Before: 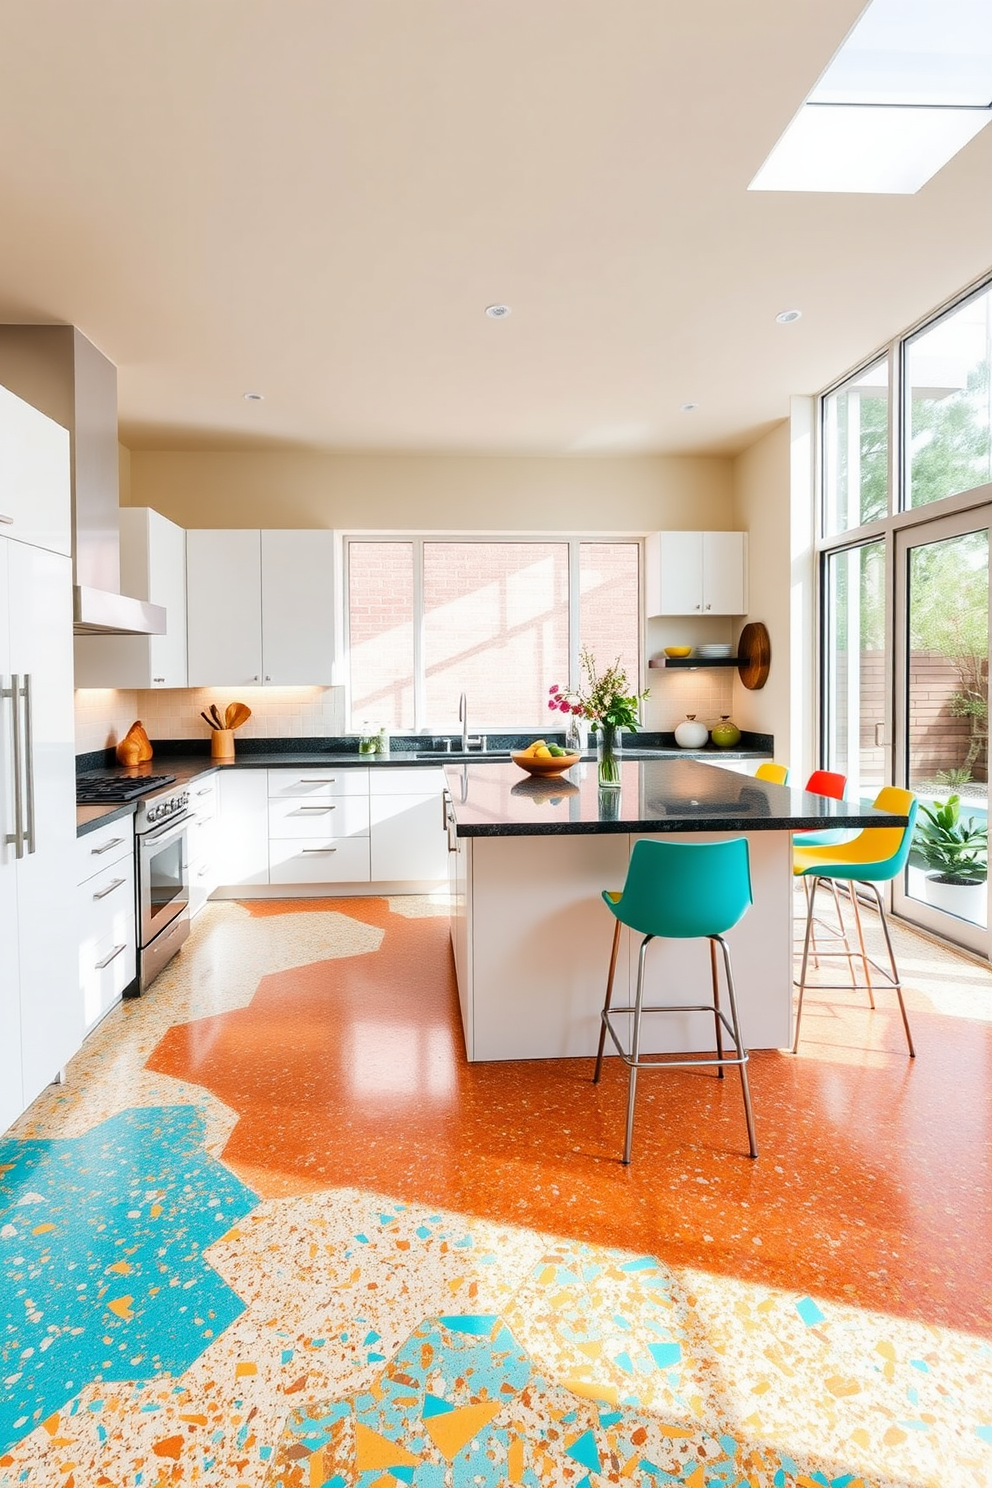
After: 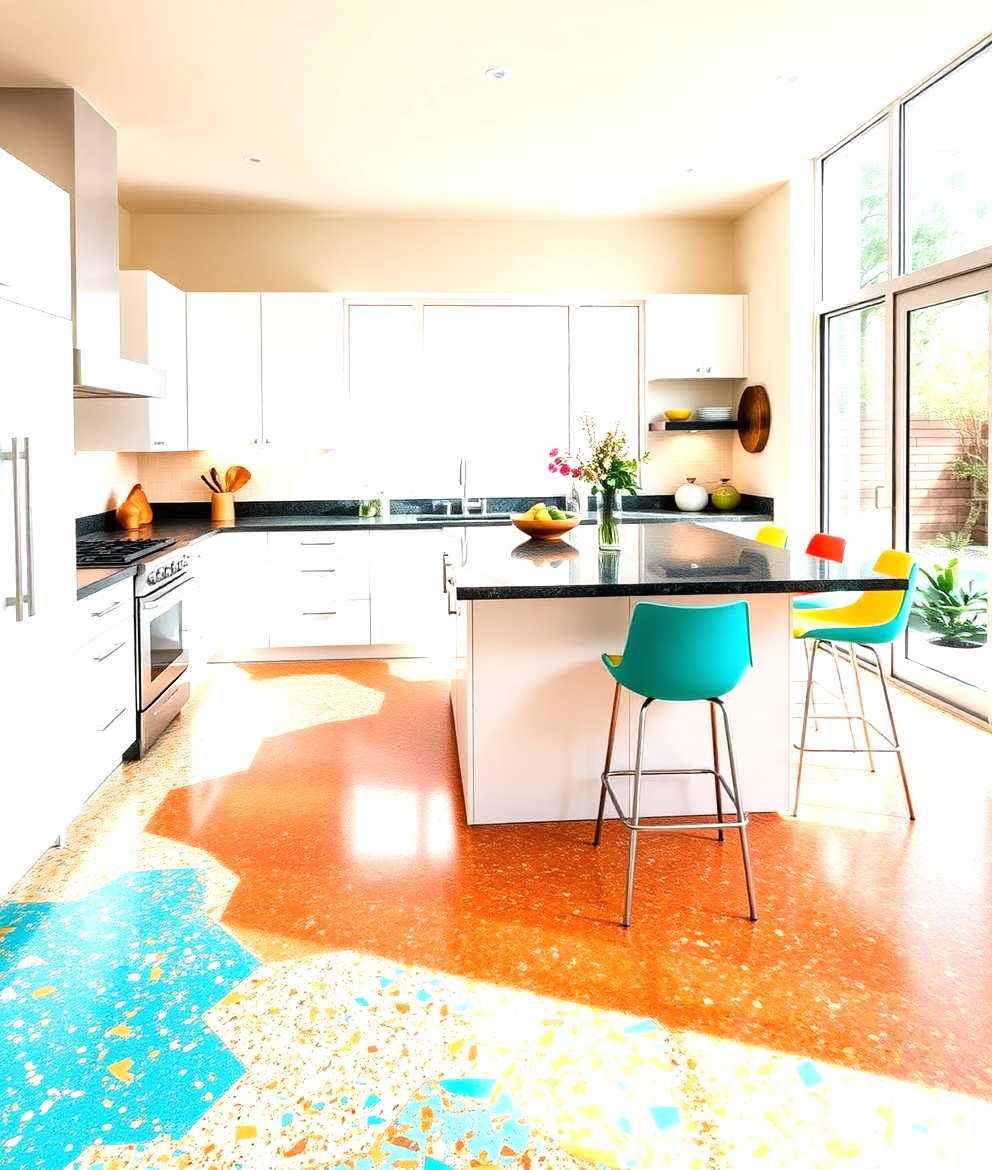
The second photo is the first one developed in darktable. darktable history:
crop and rotate: top 15.961%, bottom 5.382%
tone equalizer: -8 EV -0.764 EV, -7 EV -0.681 EV, -6 EV -0.595 EV, -5 EV -0.424 EV, -3 EV 0.377 EV, -2 EV 0.6 EV, -1 EV 0.679 EV, +0 EV 0.731 EV, mask exposure compensation -0.512 EV
